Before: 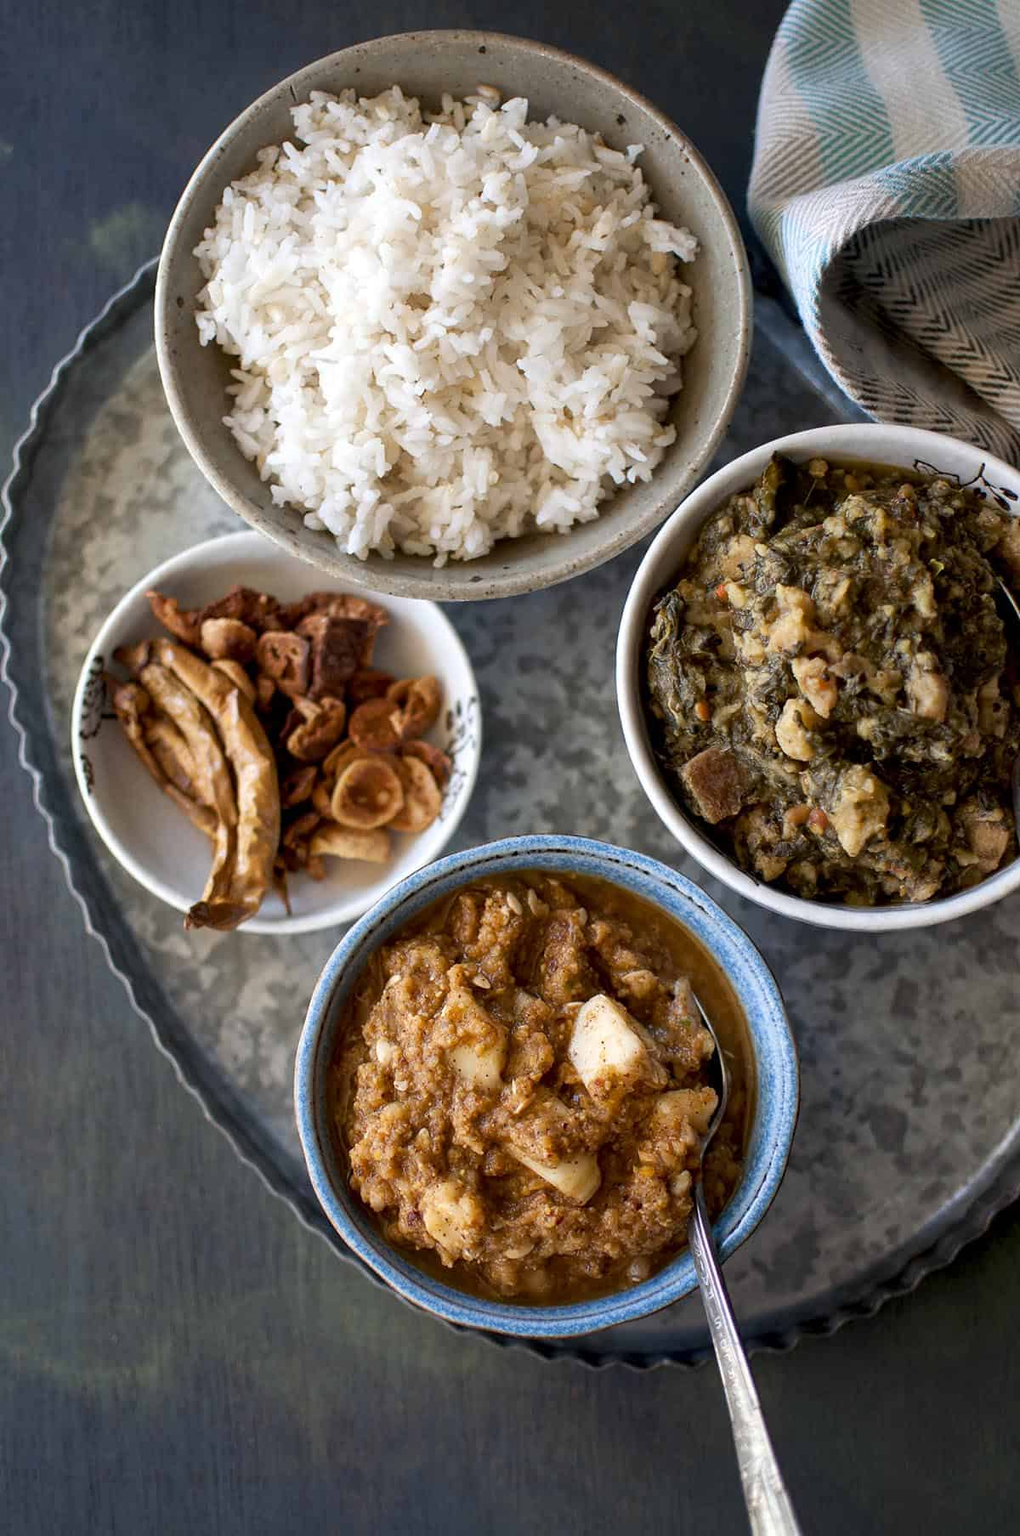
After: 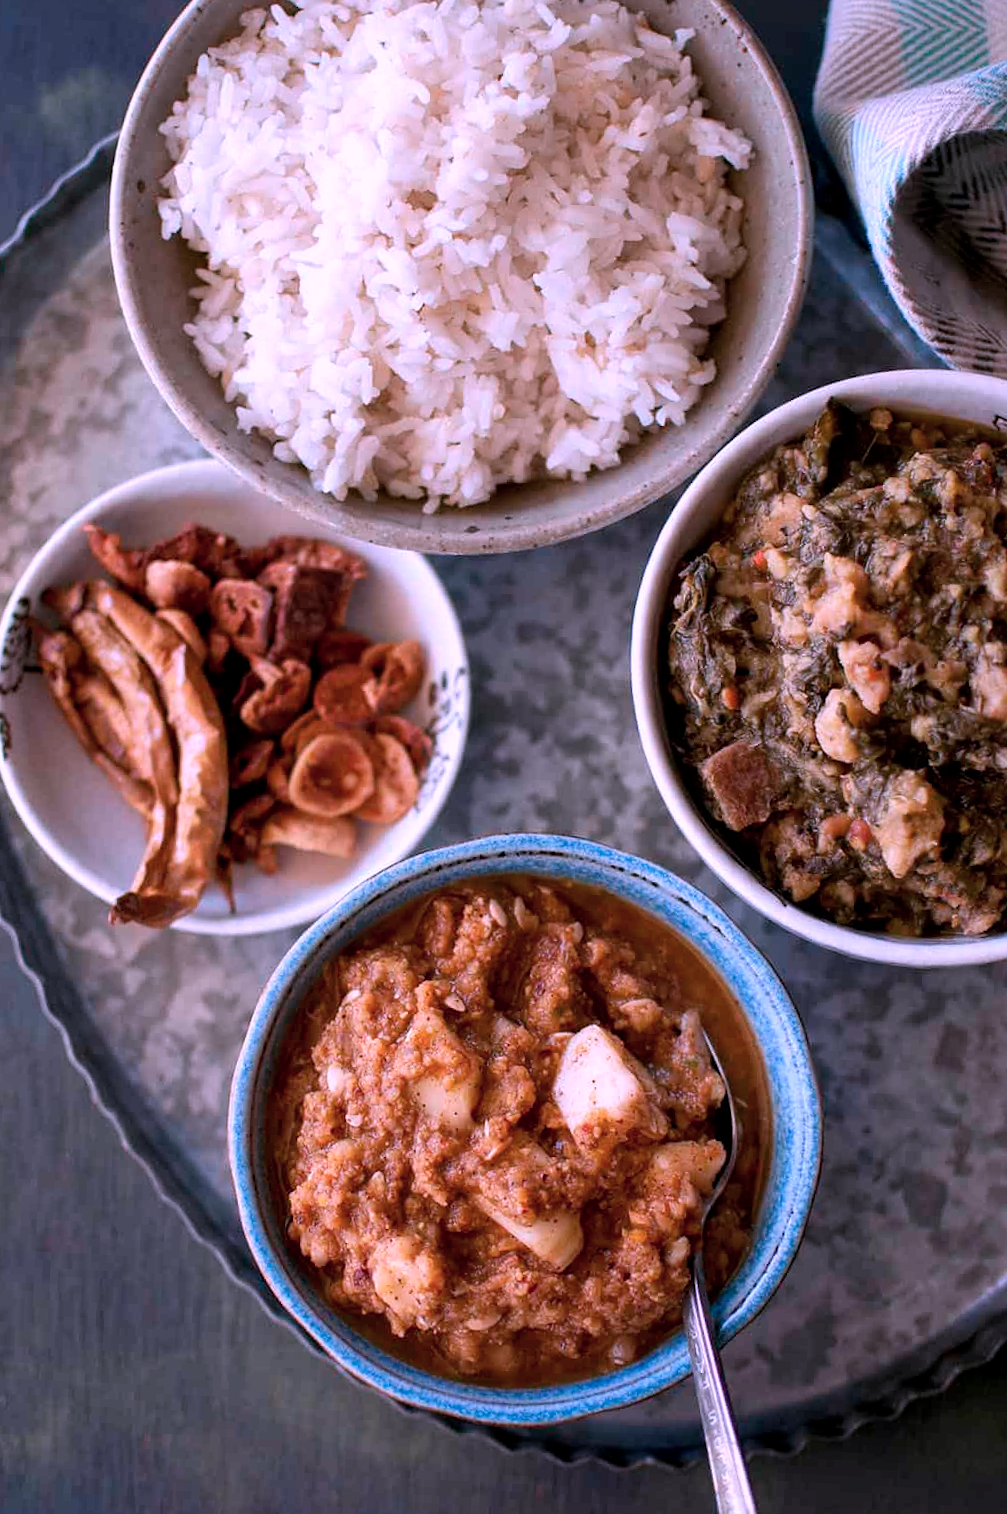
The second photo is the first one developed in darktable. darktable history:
color correction: highlights a* 15.2, highlights b* -25.85
crop and rotate: angle -2.88°, left 5.185%, top 5.226%, right 4.635%, bottom 4.713%
exposure: compensate highlight preservation false
